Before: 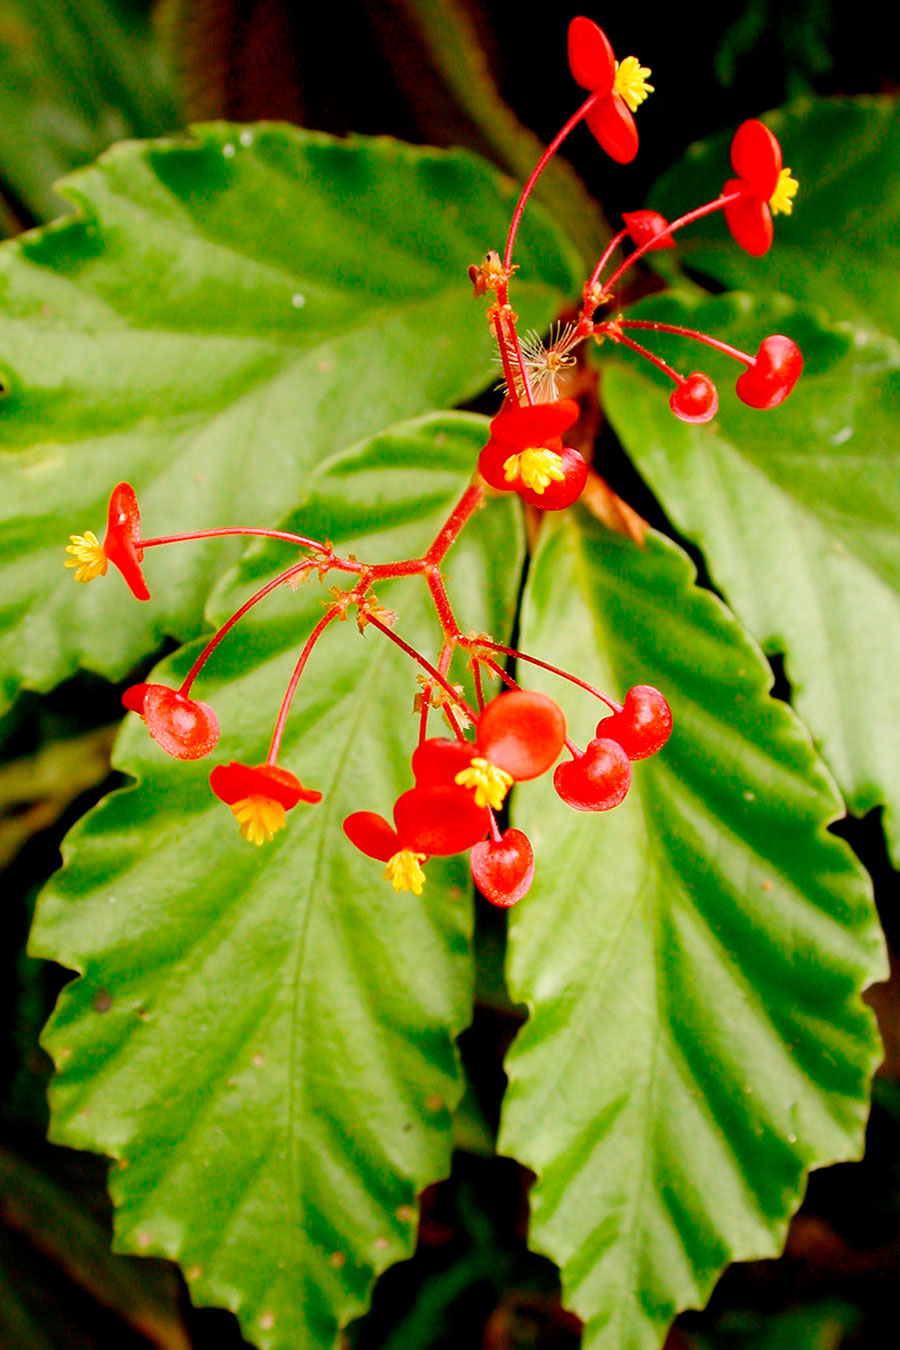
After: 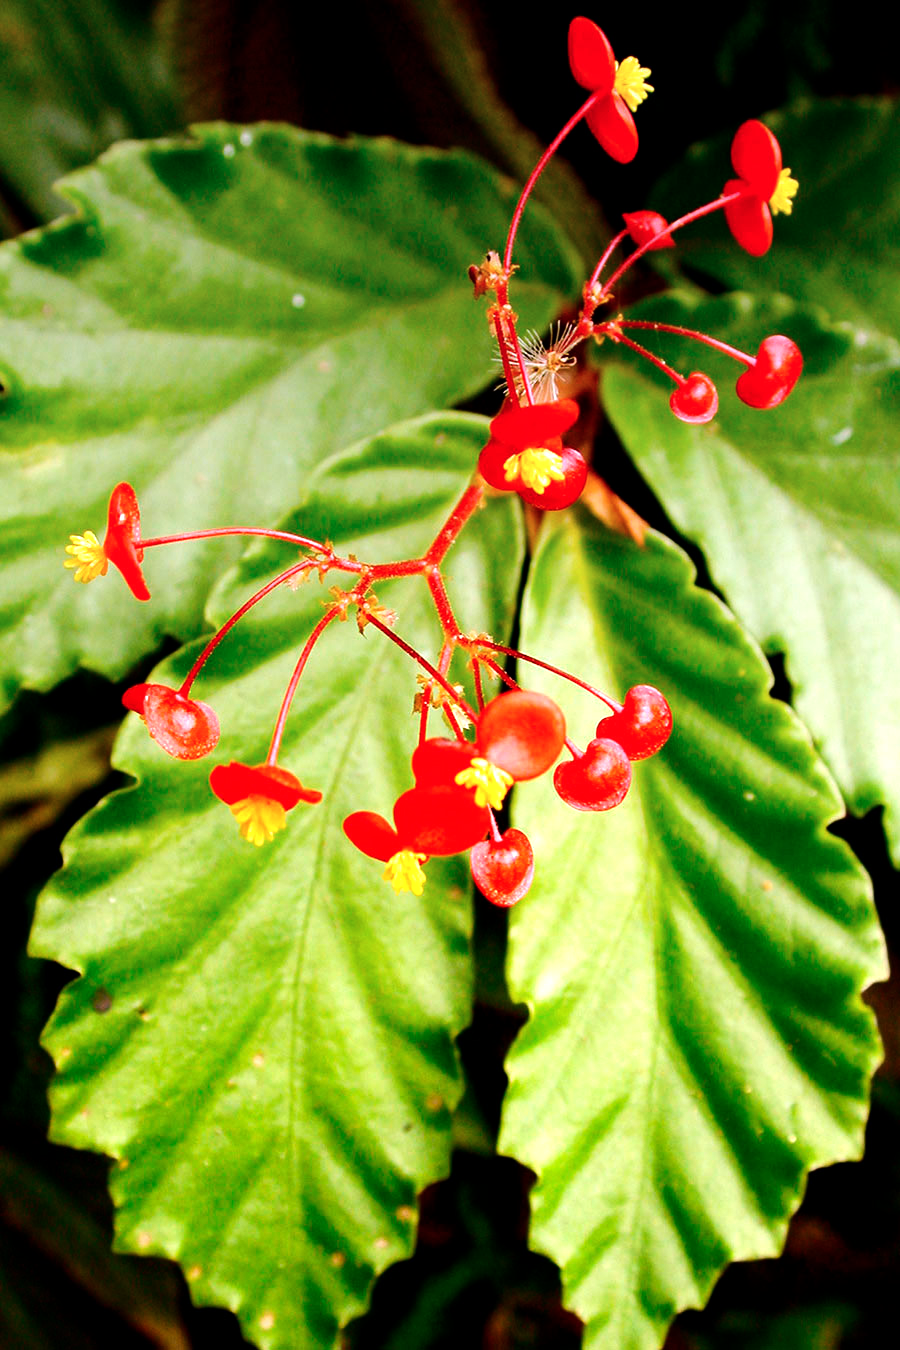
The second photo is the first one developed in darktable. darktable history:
tone equalizer: -8 EV -1.08 EV, -7 EV -1.01 EV, -6 EV -0.867 EV, -5 EV -0.578 EV, -3 EV 0.578 EV, -2 EV 0.867 EV, -1 EV 1.01 EV, +0 EV 1.08 EV, edges refinement/feathering 500, mask exposure compensation -1.57 EV, preserve details no
graduated density: hue 238.83°, saturation 50%
